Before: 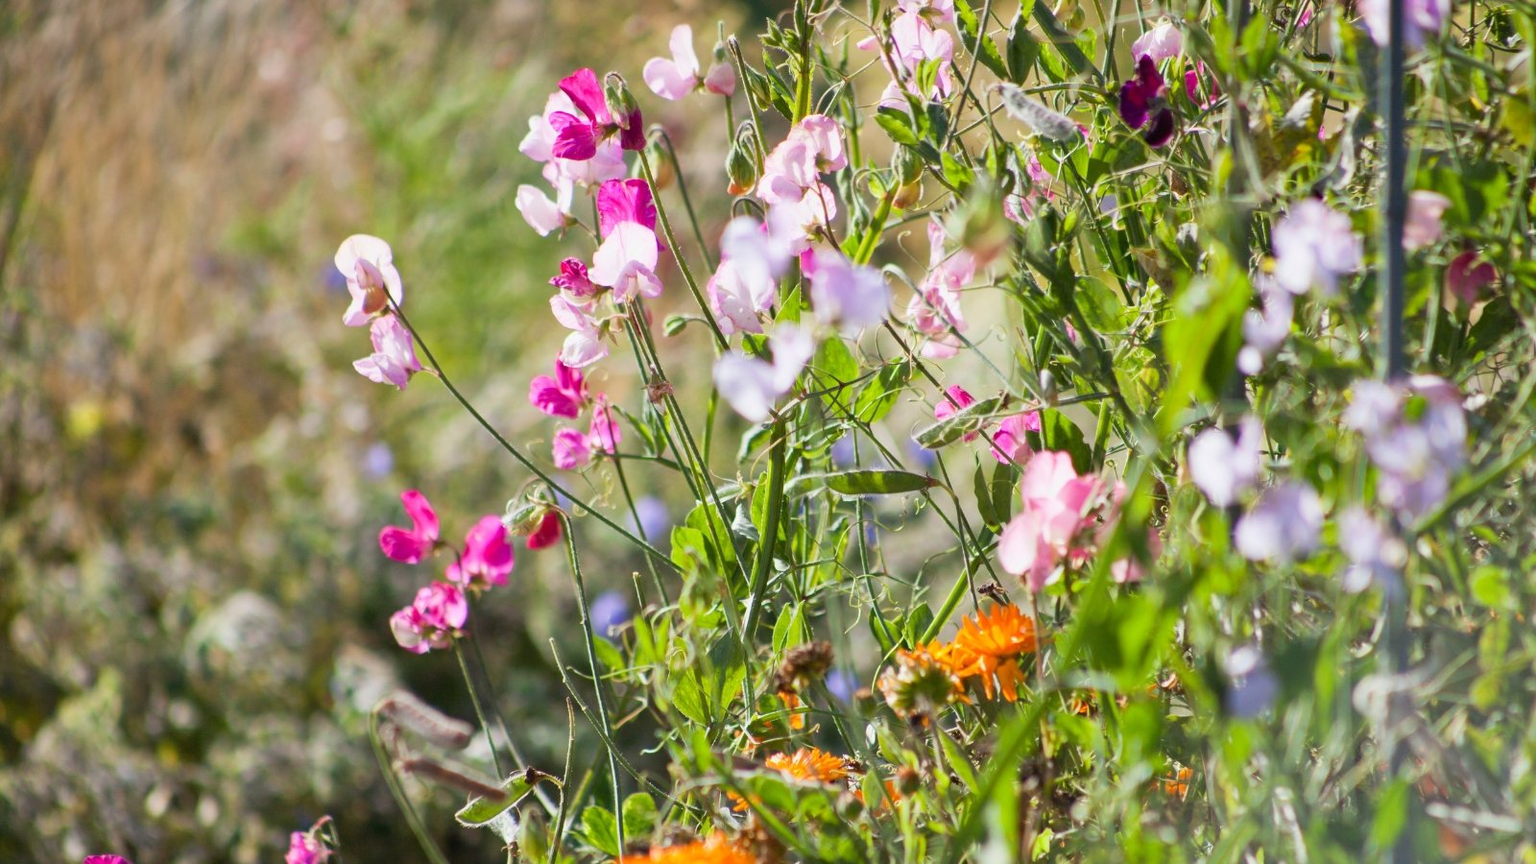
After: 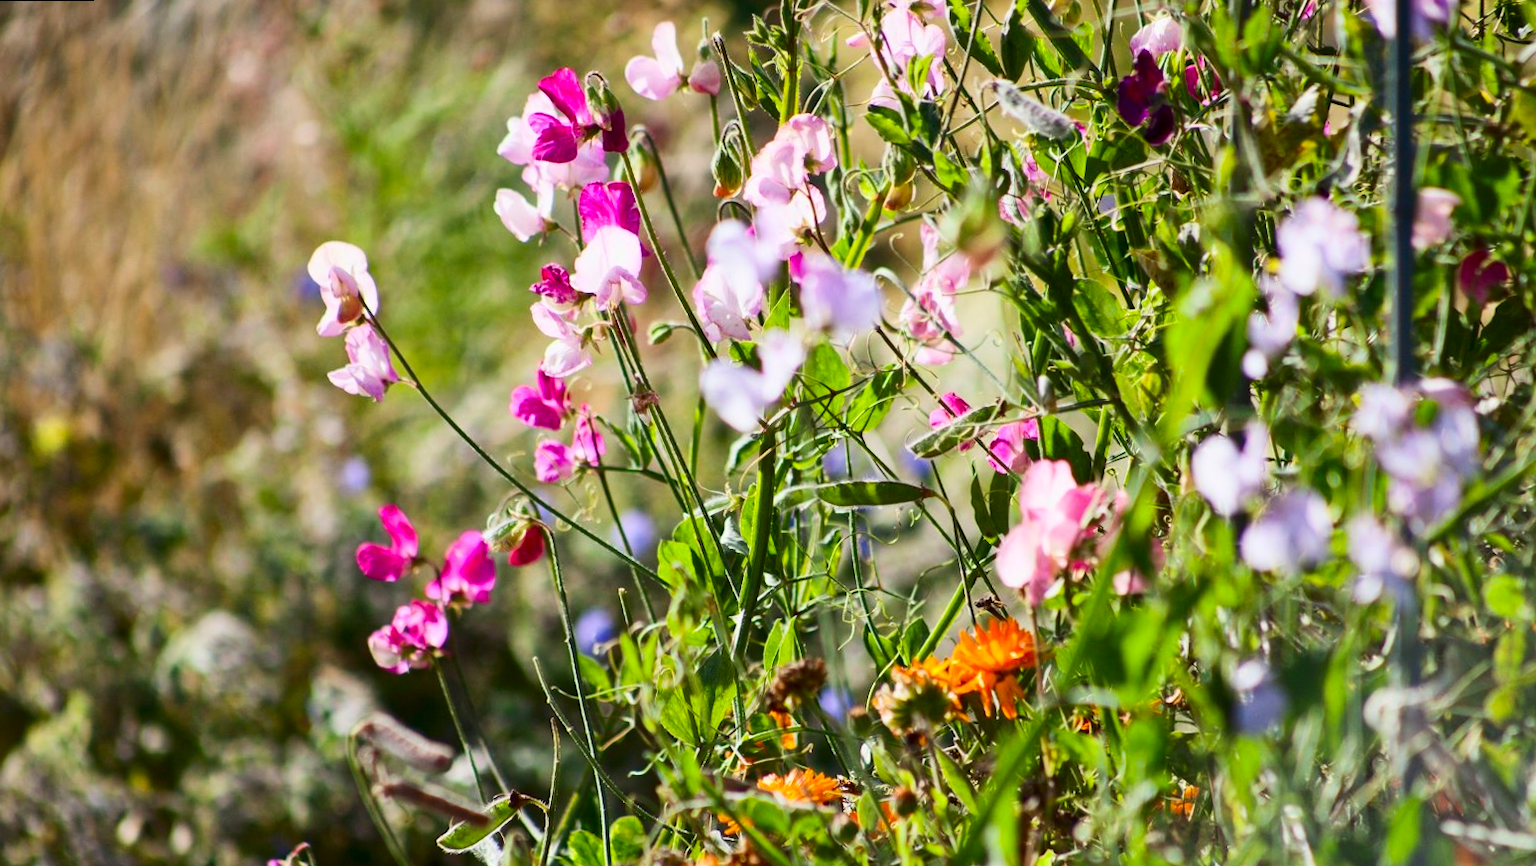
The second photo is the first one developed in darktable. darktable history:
white balance: emerald 1
crop: left 1.743%, right 0.268%, bottom 2.011%
contrast brightness saturation: contrast 0.21, brightness -0.11, saturation 0.21
rotate and perspective: rotation -0.45°, automatic cropping original format, crop left 0.008, crop right 0.992, crop top 0.012, crop bottom 0.988
